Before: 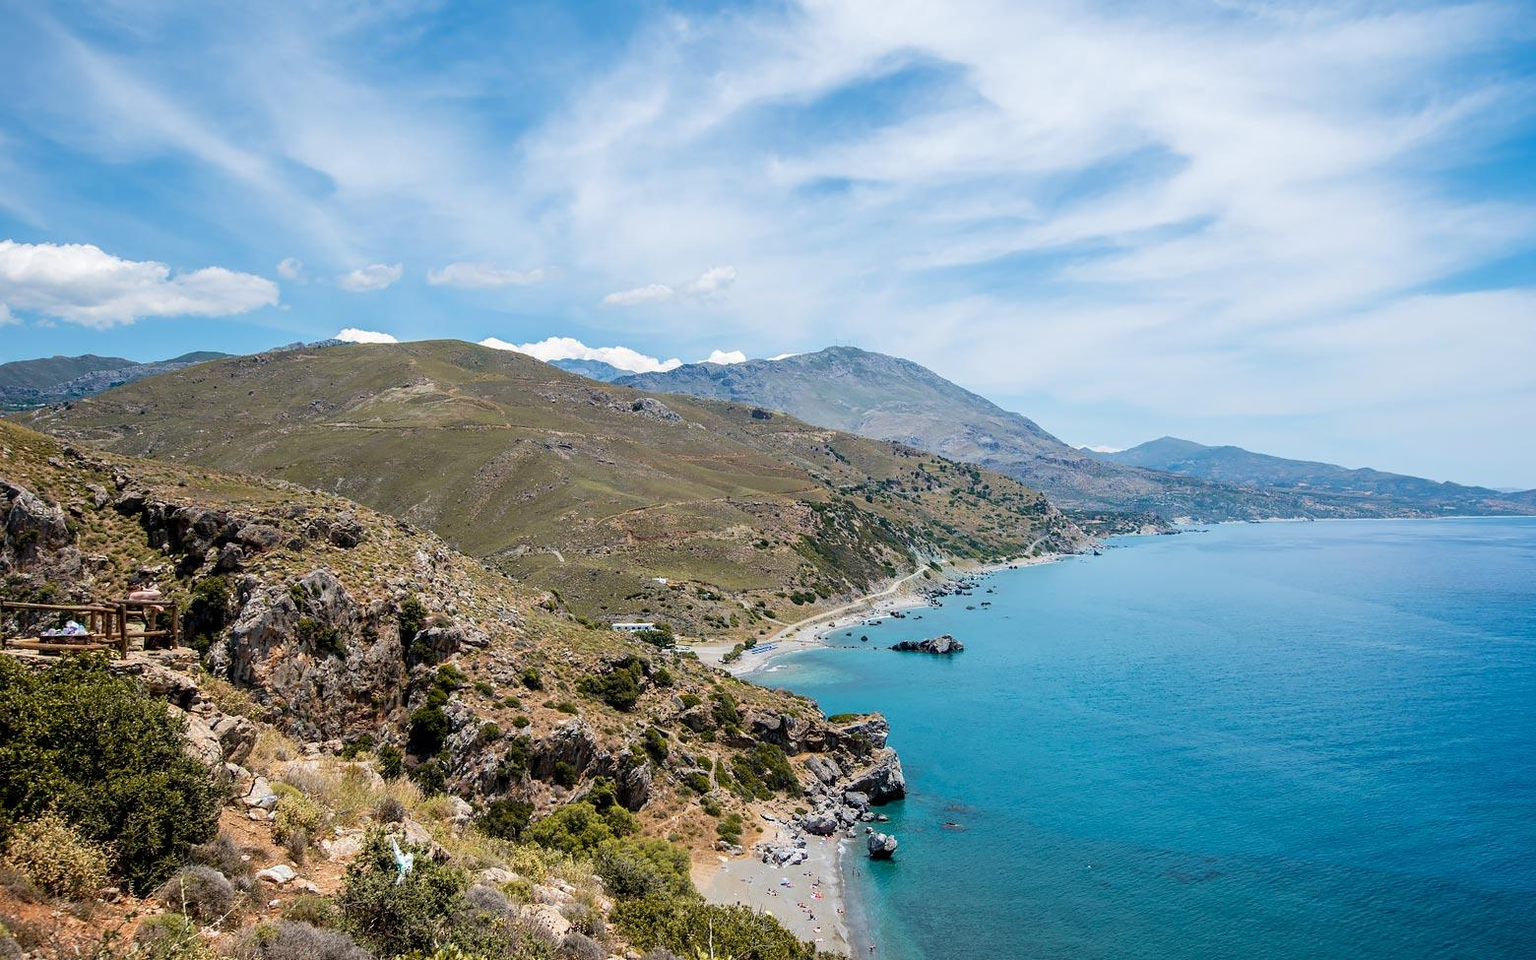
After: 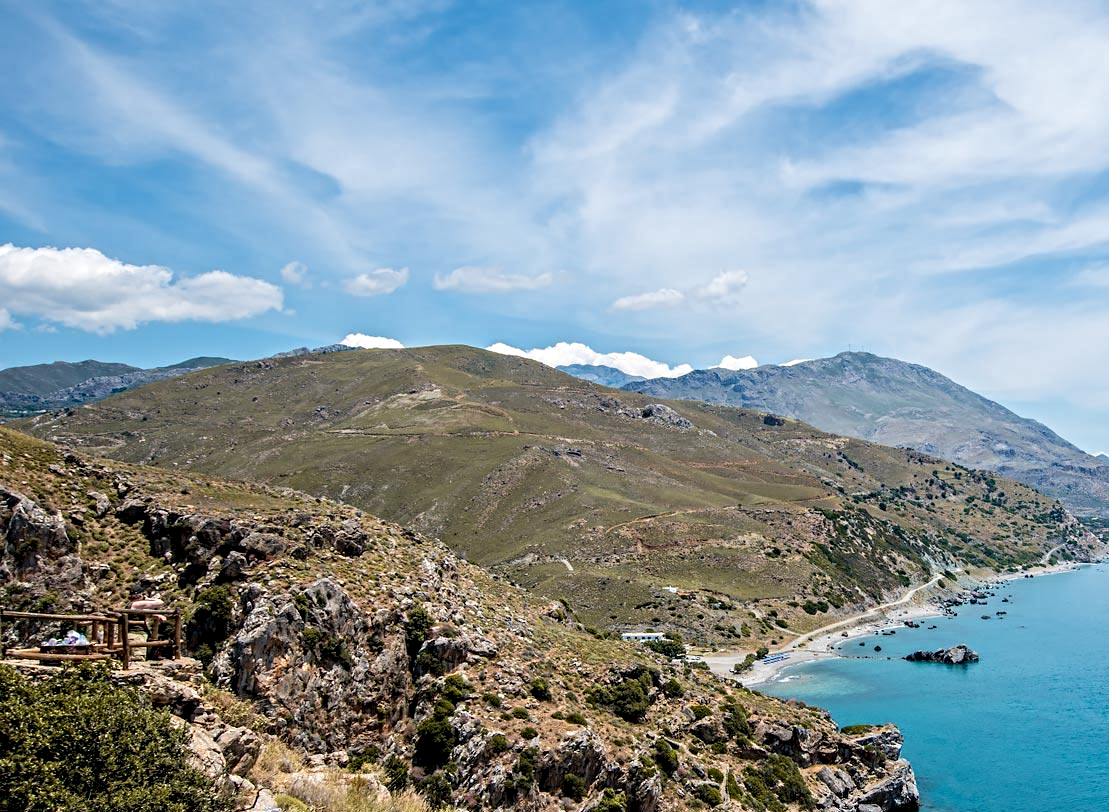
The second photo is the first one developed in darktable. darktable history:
crop: right 28.885%, bottom 16.626%
contrast equalizer: y [[0.5, 0.501, 0.525, 0.597, 0.58, 0.514], [0.5 ×6], [0.5 ×6], [0 ×6], [0 ×6]]
